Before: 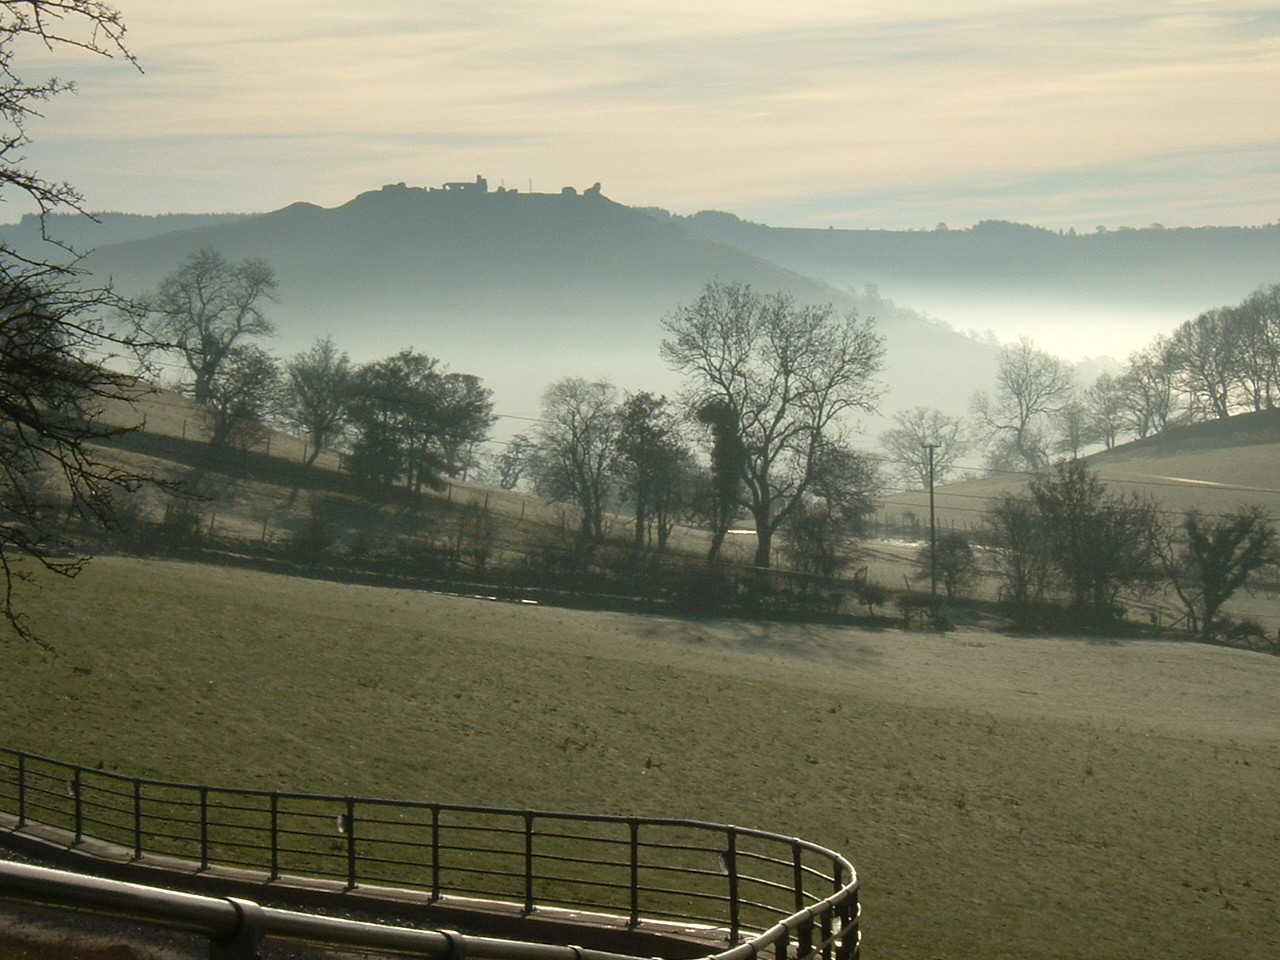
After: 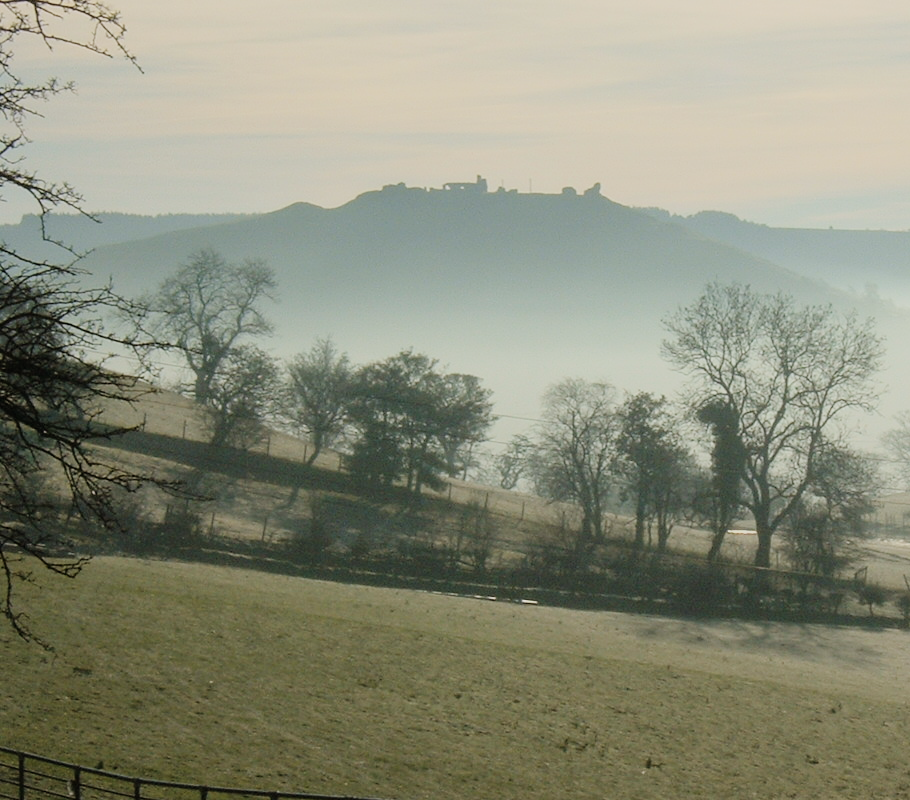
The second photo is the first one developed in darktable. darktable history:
exposure: black level correction -0.002, exposure 0.54 EV, compensate highlight preservation false
filmic rgb: black relative exposure -6.98 EV, white relative exposure 5.63 EV, hardness 2.86
crop: right 28.885%, bottom 16.626%
levels: levels [0, 0.499, 1]
